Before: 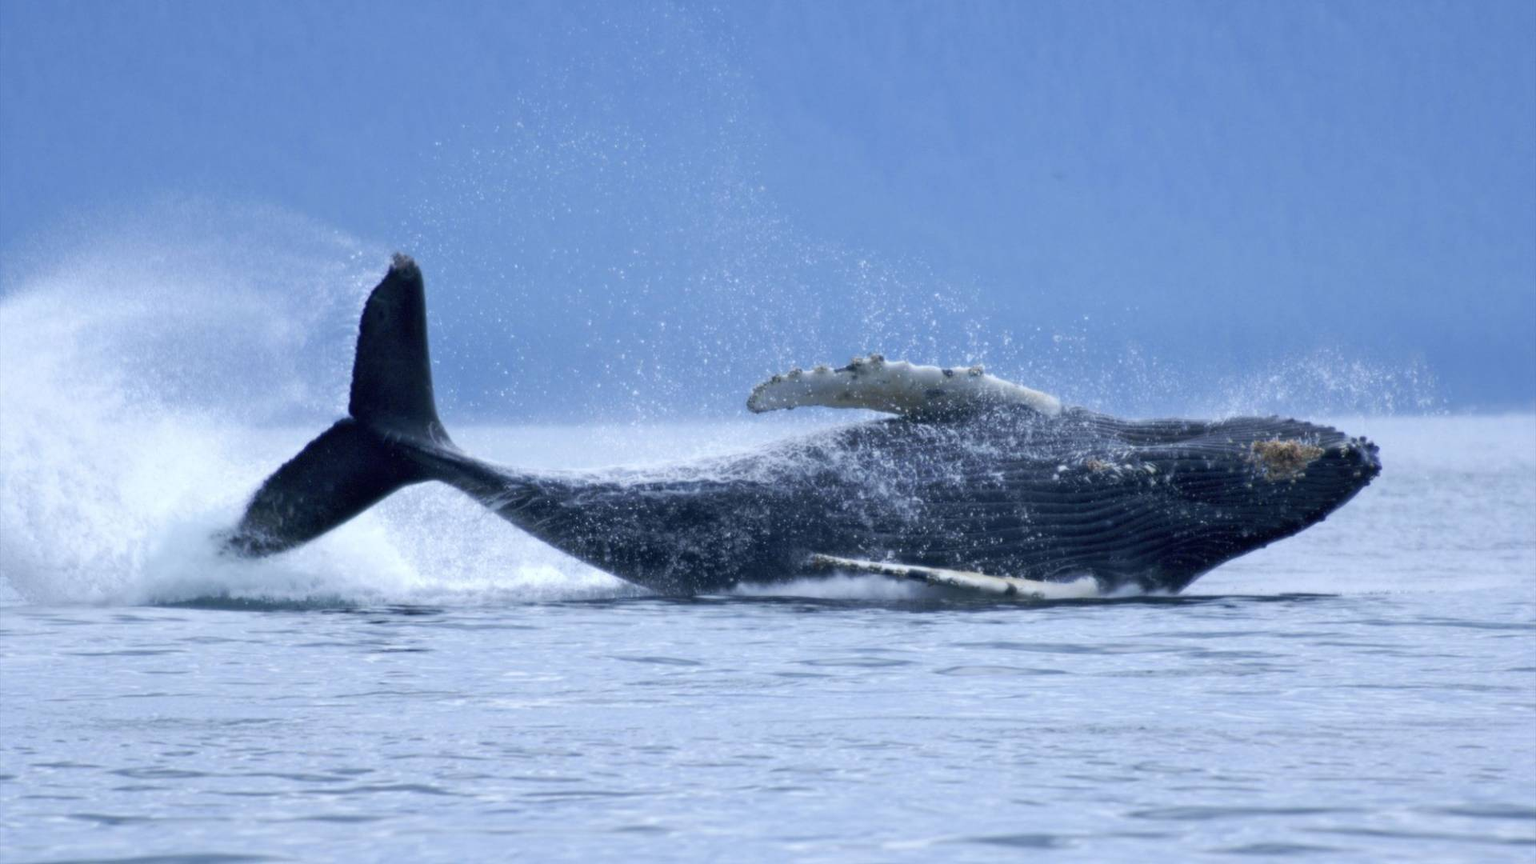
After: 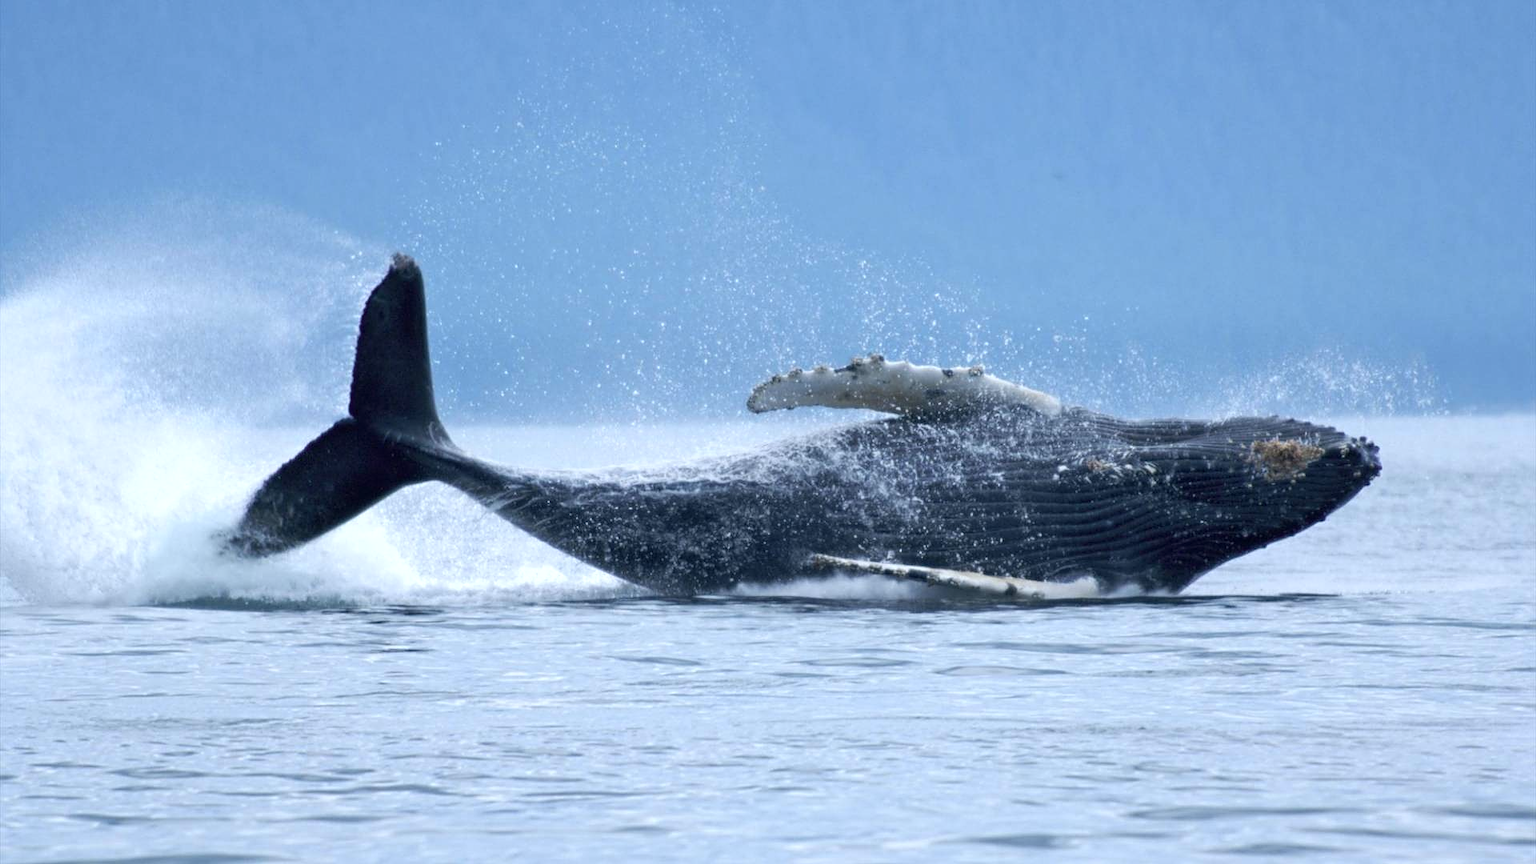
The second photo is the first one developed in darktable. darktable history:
color zones: curves: ch0 [(0.018, 0.548) (0.197, 0.654) (0.425, 0.447) (0.605, 0.658) (0.732, 0.579)]; ch1 [(0.105, 0.531) (0.224, 0.531) (0.386, 0.39) (0.618, 0.456) (0.732, 0.456) (0.956, 0.421)]; ch2 [(0.039, 0.583) (0.215, 0.465) (0.399, 0.544) (0.465, 0.548) (0.614, 0.447) (0.724, 0.43) (0.882, 0.623) (0.956, 0.632)]
sharpen: on, module defaults
